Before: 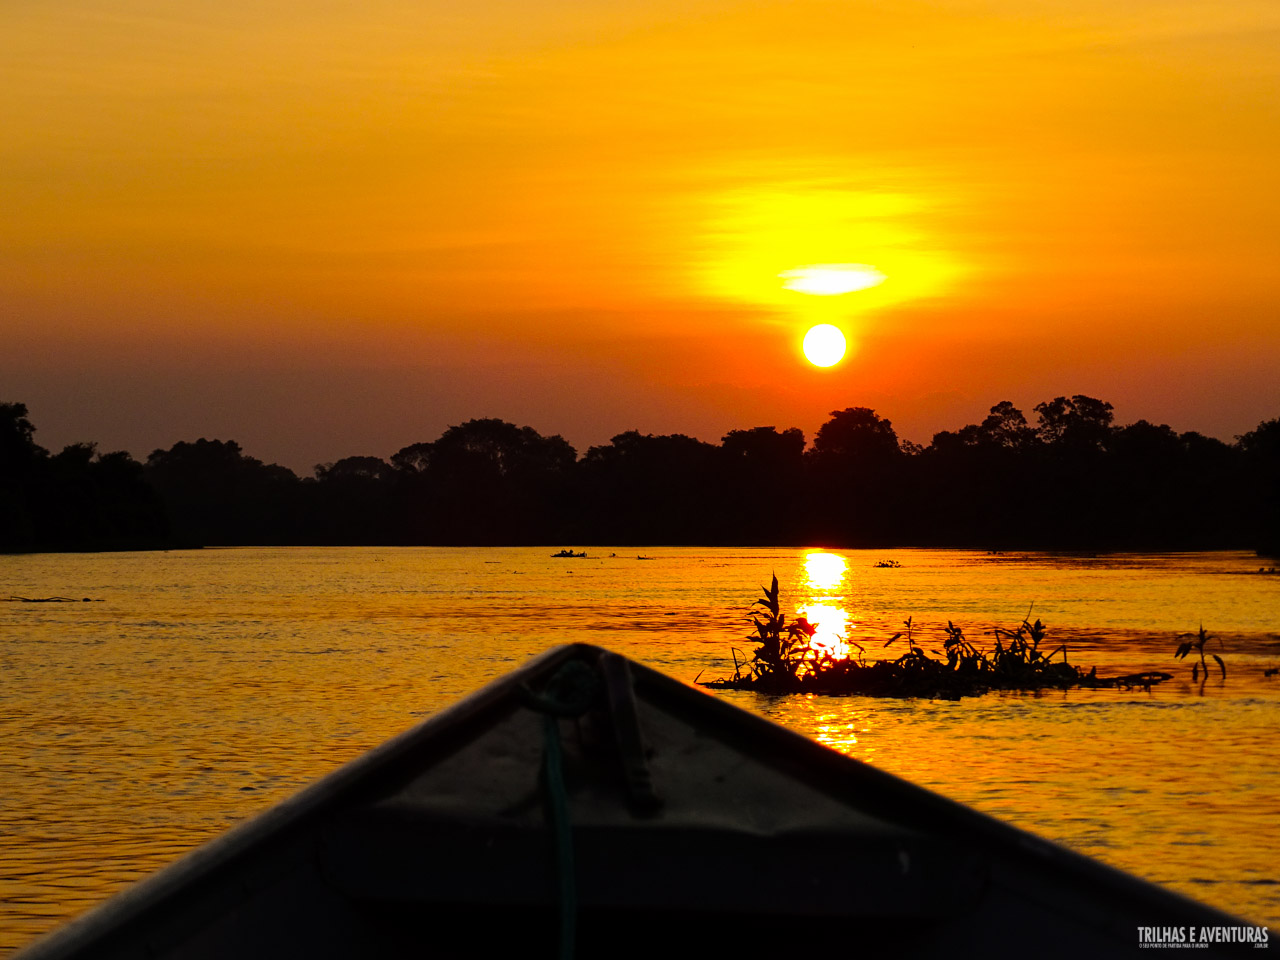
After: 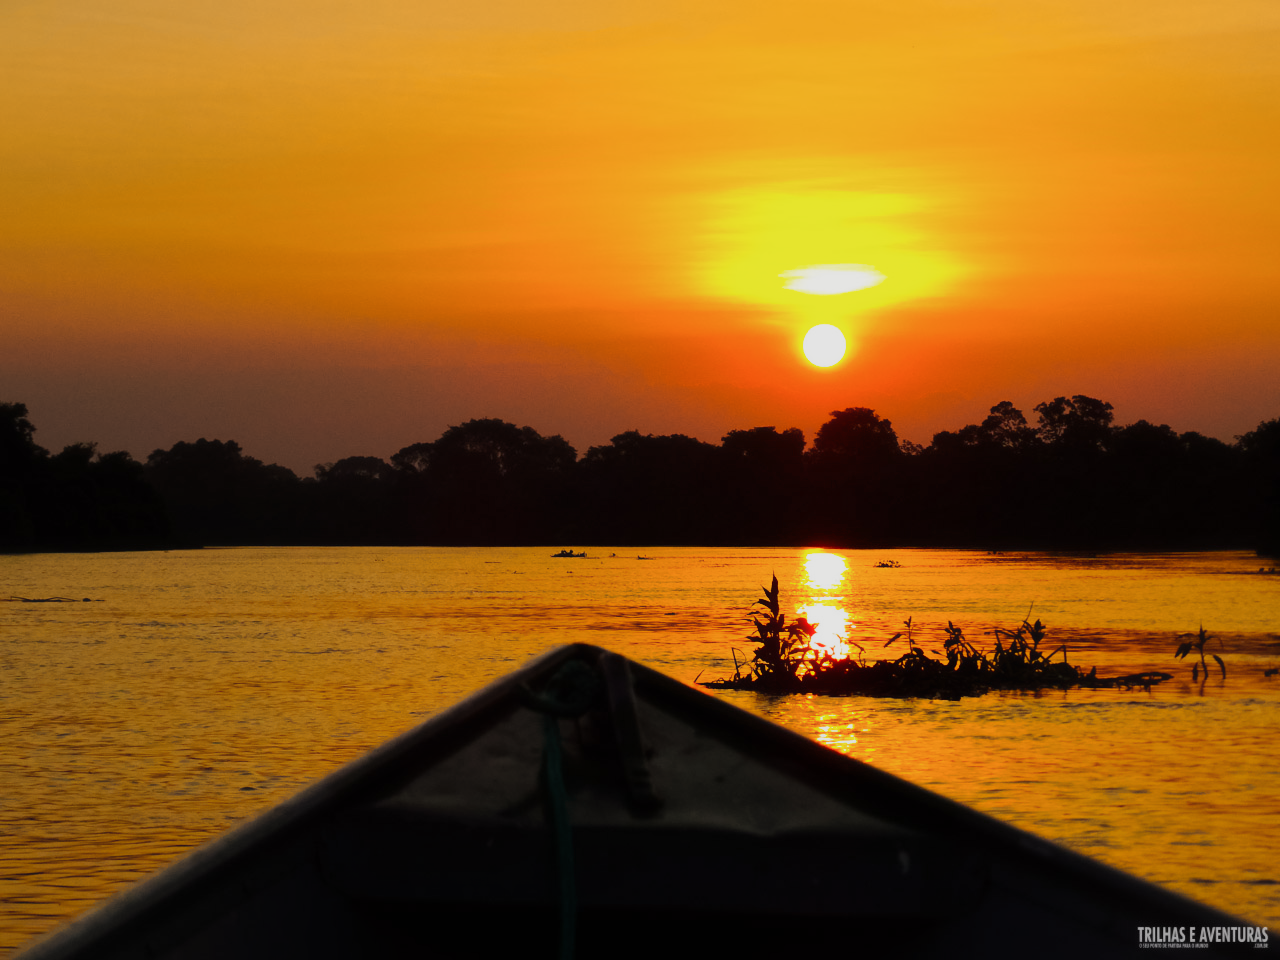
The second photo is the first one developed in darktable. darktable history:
contrast equalizer: octaves 7, y [[0.502, 0.505, 0.512, 0.529, 0.564, 0.588], [0.5 ×6], [0.502, 0.505, 0.512, 0.529, 0.564, 0.588], [0, 0.001, 0.001, 0.004, 0.008, 0.011], [0, 0.001, 0.001, 0.004, 0.008, 0.011]], mix -1
raw chromatic aberrations: on, module defaults
denoise (profiled): strength 1.2, preserve shadows 1.8, a [-1, 0, 0], y [[0.5 ×7] ×4, [0 ×7], [0.5 ×7]], compensate highlight preservation false
sigmoid "neutral gray": contrast 1.22, skew 0.65
